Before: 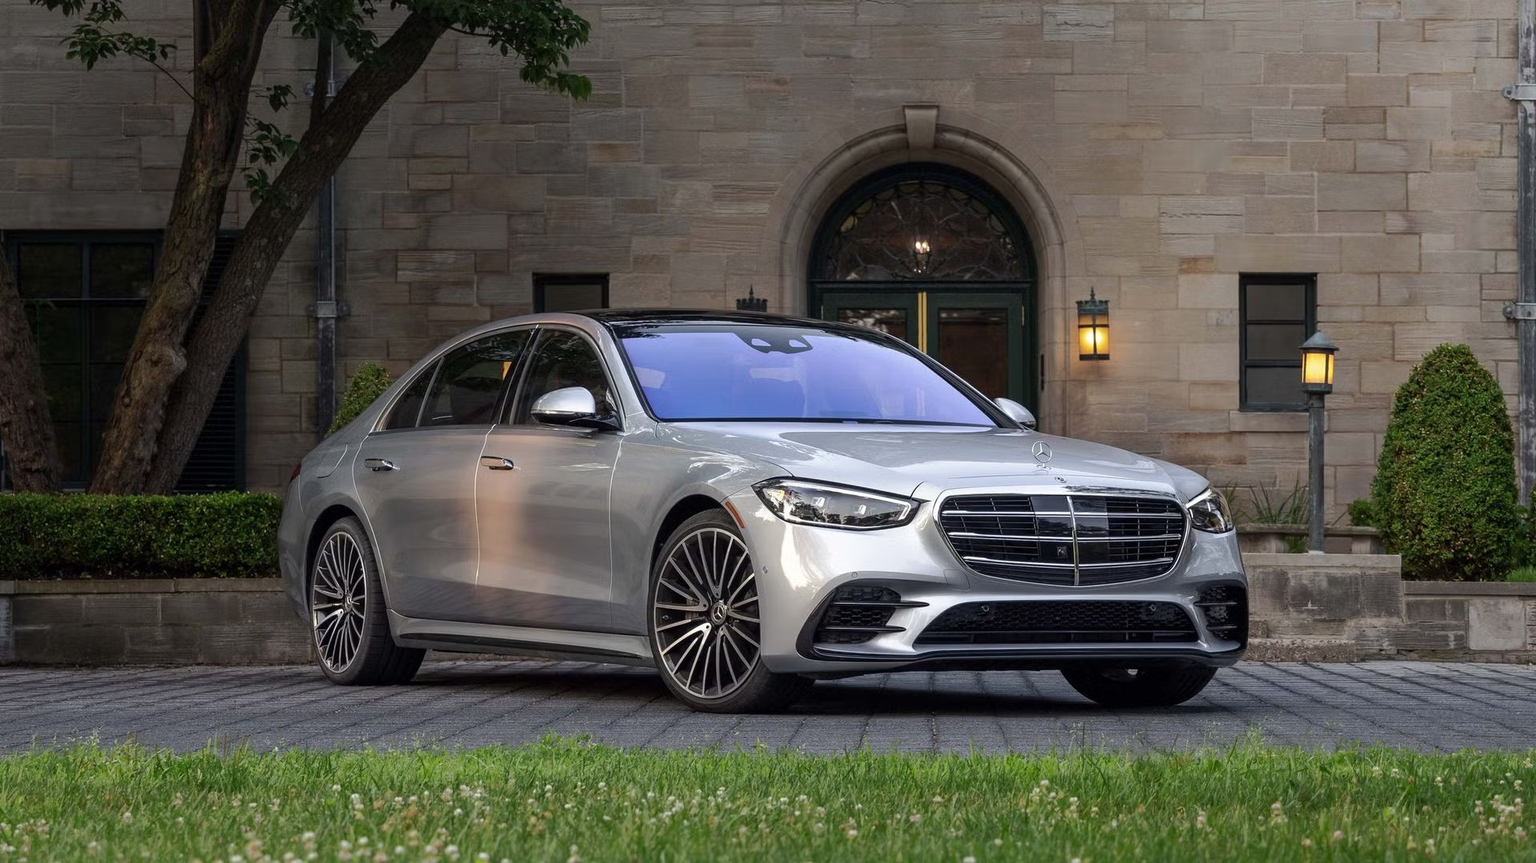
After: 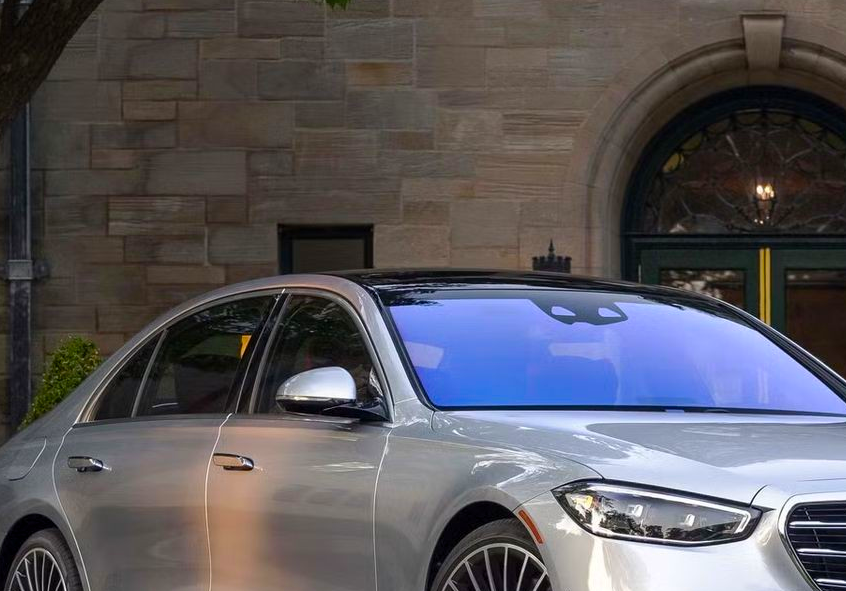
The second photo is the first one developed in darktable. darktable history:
crop: left 20.248%, top 10.86%, right 35.675%, bottom 34.321%
color balance rgb: linear chroma grading › global chroma 15%, perceptual saturation grading › global saturation 30%
